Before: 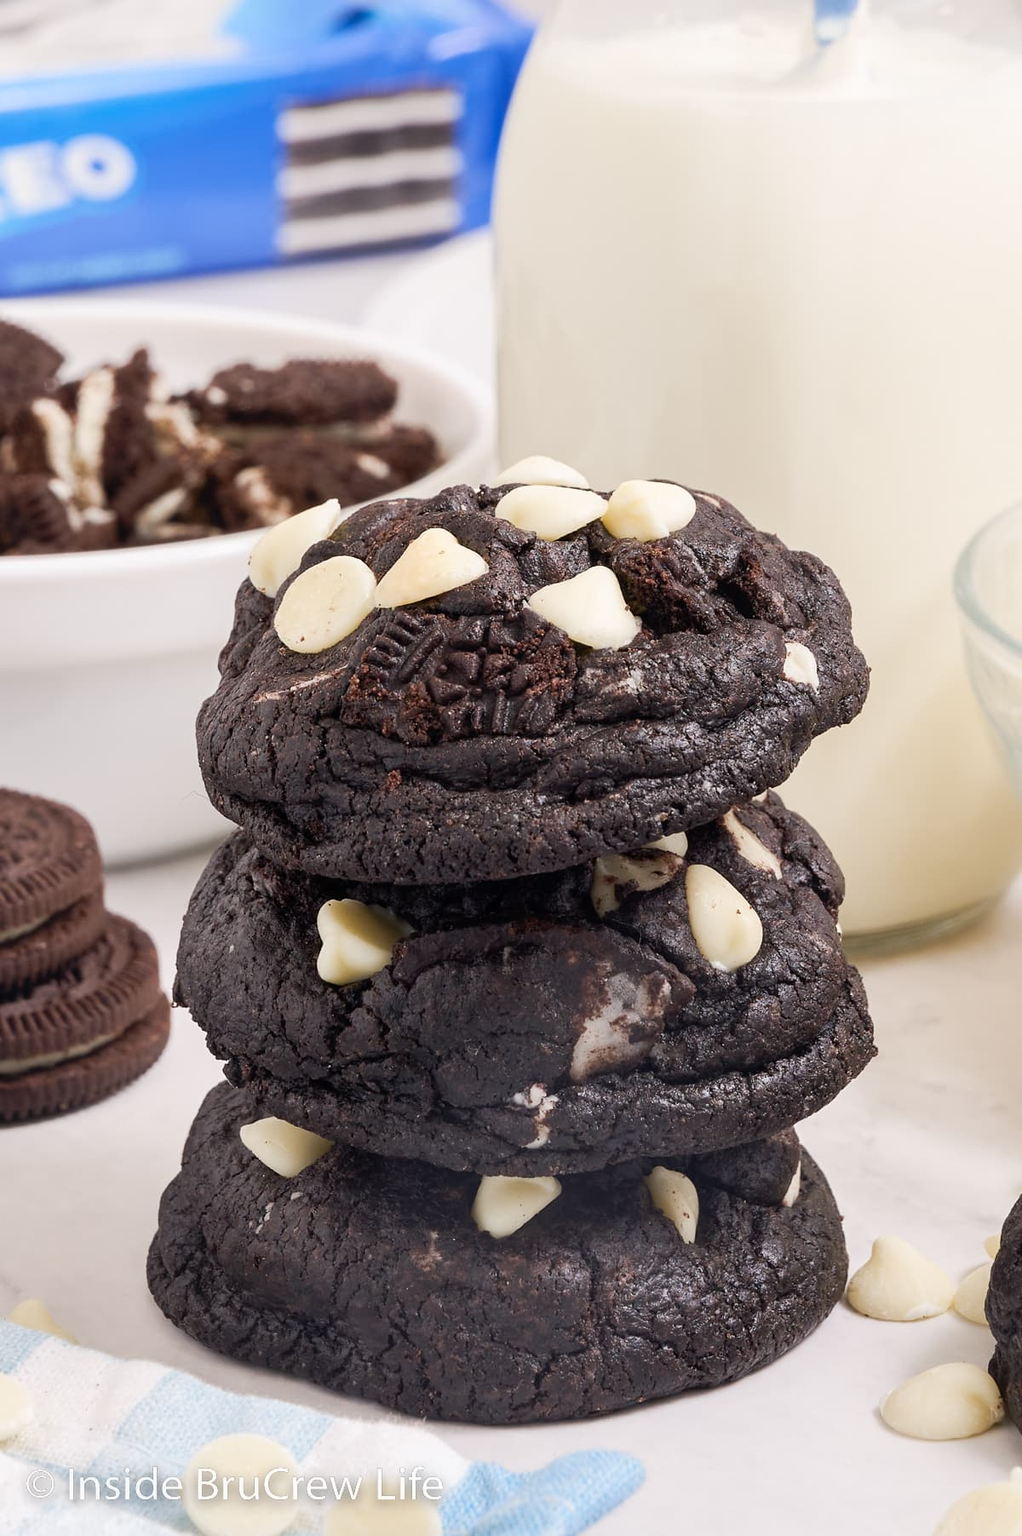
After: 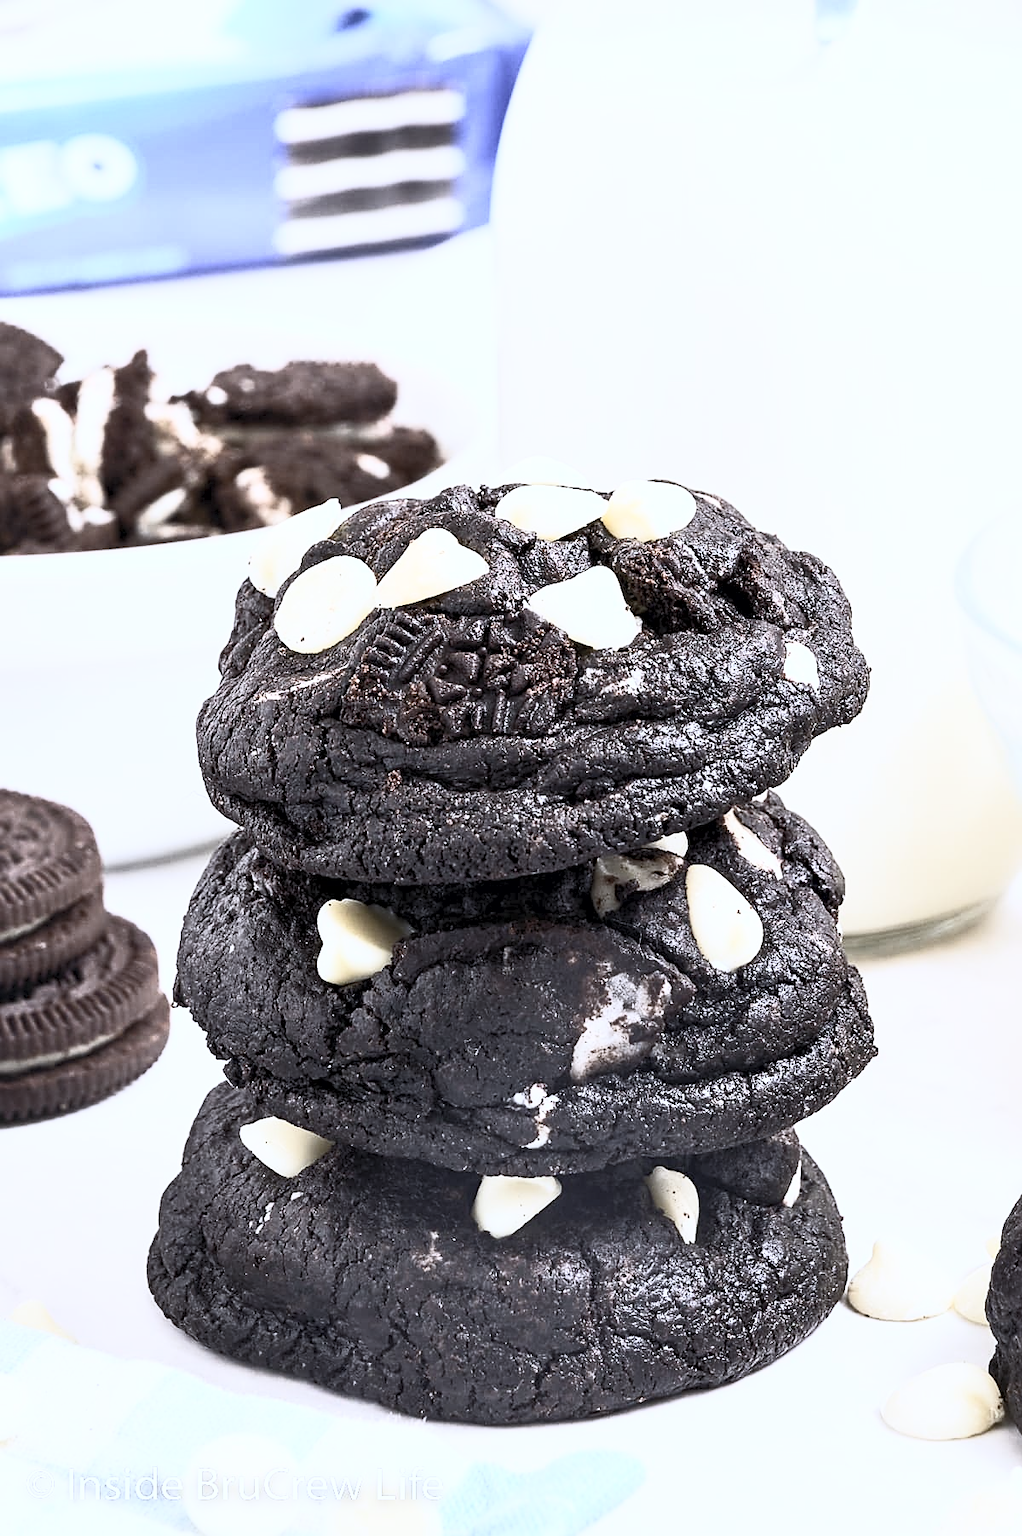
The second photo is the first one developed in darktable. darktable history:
white balance: red 0.926, green 1.003, blue 1.133
contrast equalizer: octaves 7, y [[0.528 ×6], [0.514 ×6], [0.362 ×6], [0 ×6], [0 ×6]]
contrast brightness saturation: contrast 0.57, brightness 0.57, saturation -0.34
sharpen: on, module defaults
